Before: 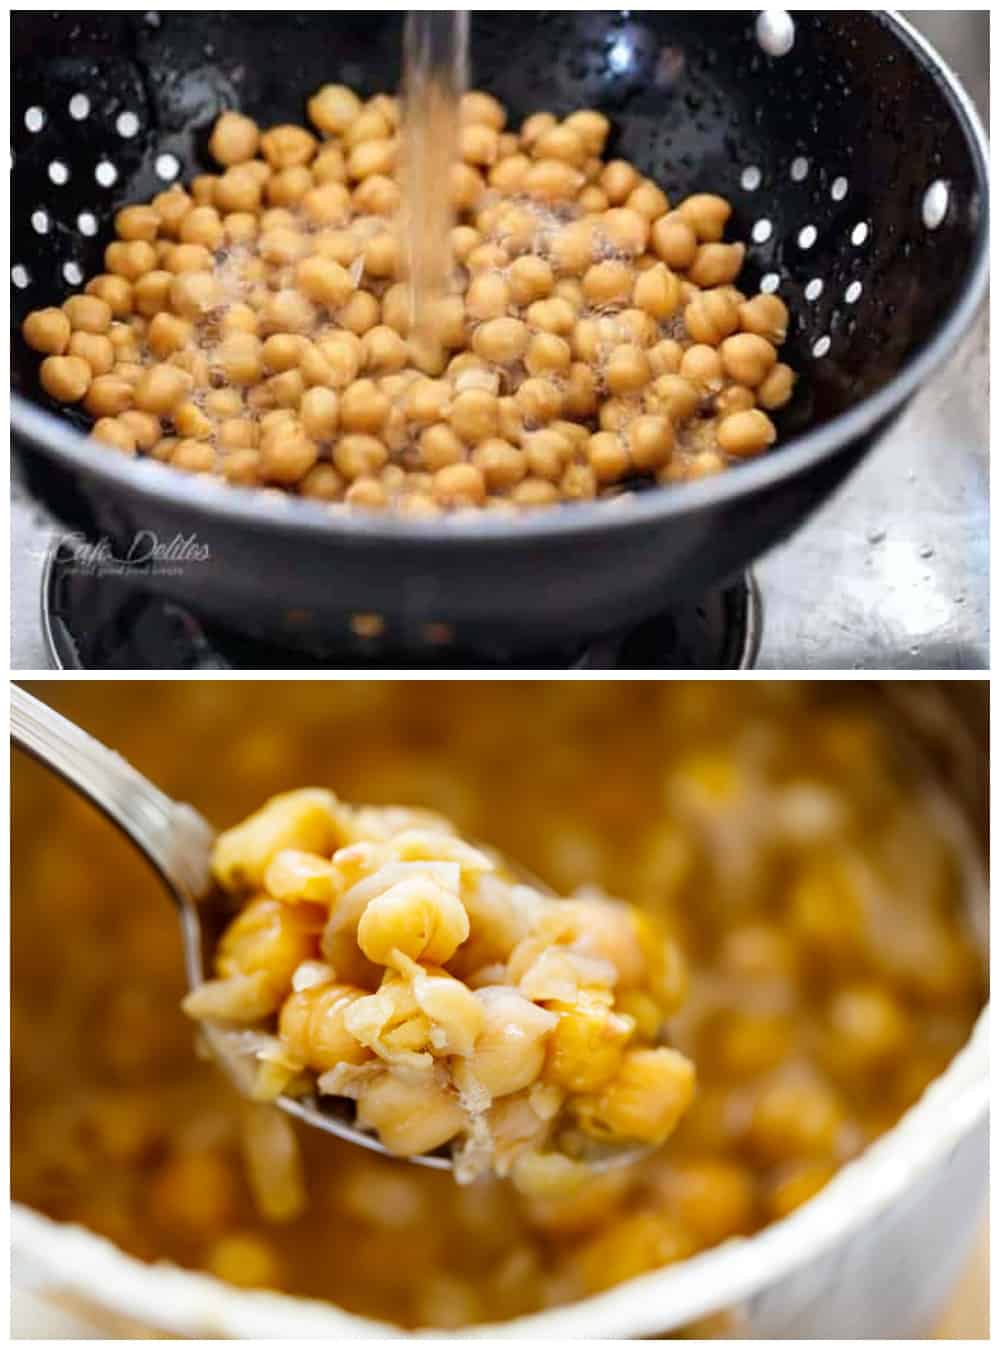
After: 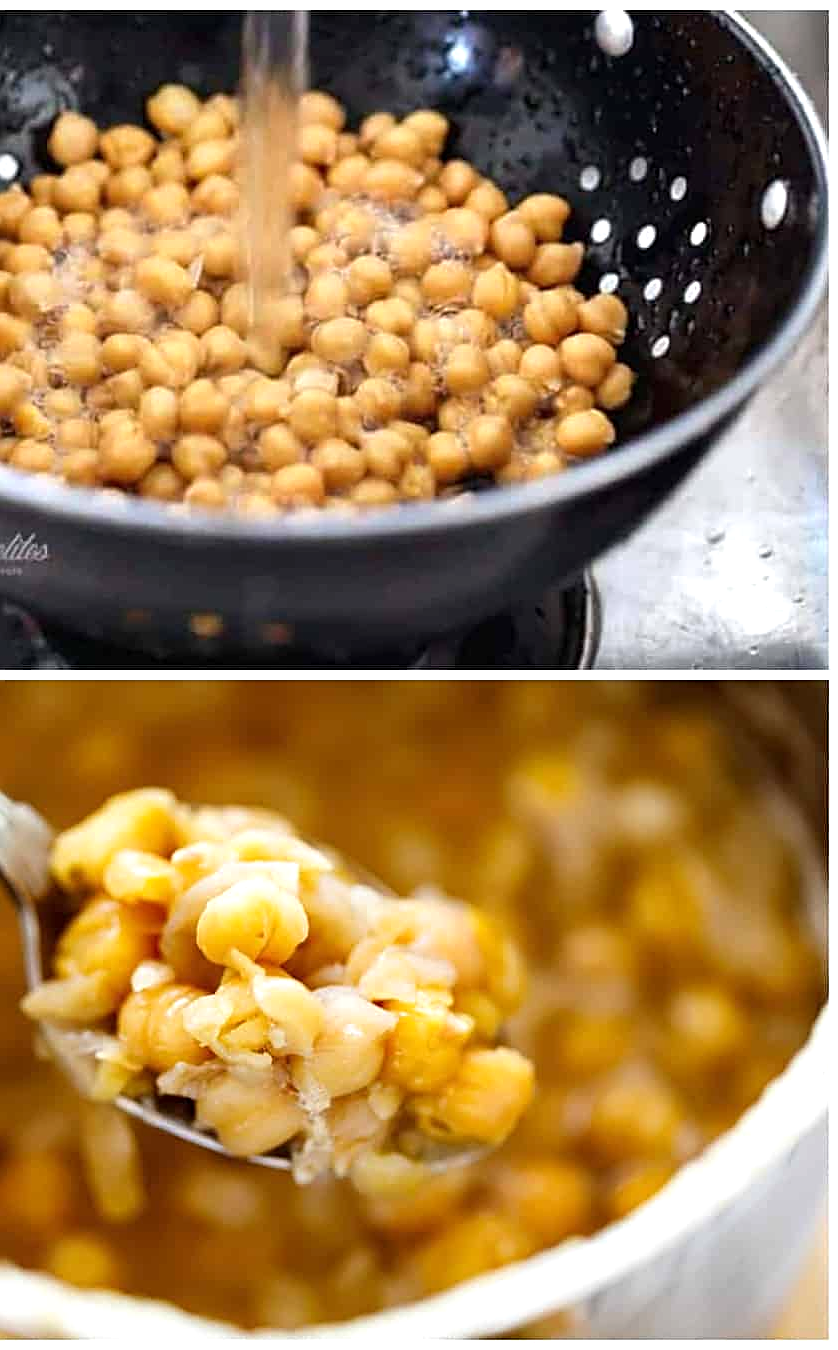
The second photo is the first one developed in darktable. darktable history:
sharpen: on, module defaults
crop: left 16.142%
exposure: exposure 0.231 EV, compensate exposure bias true, compensate highlight preservation false
